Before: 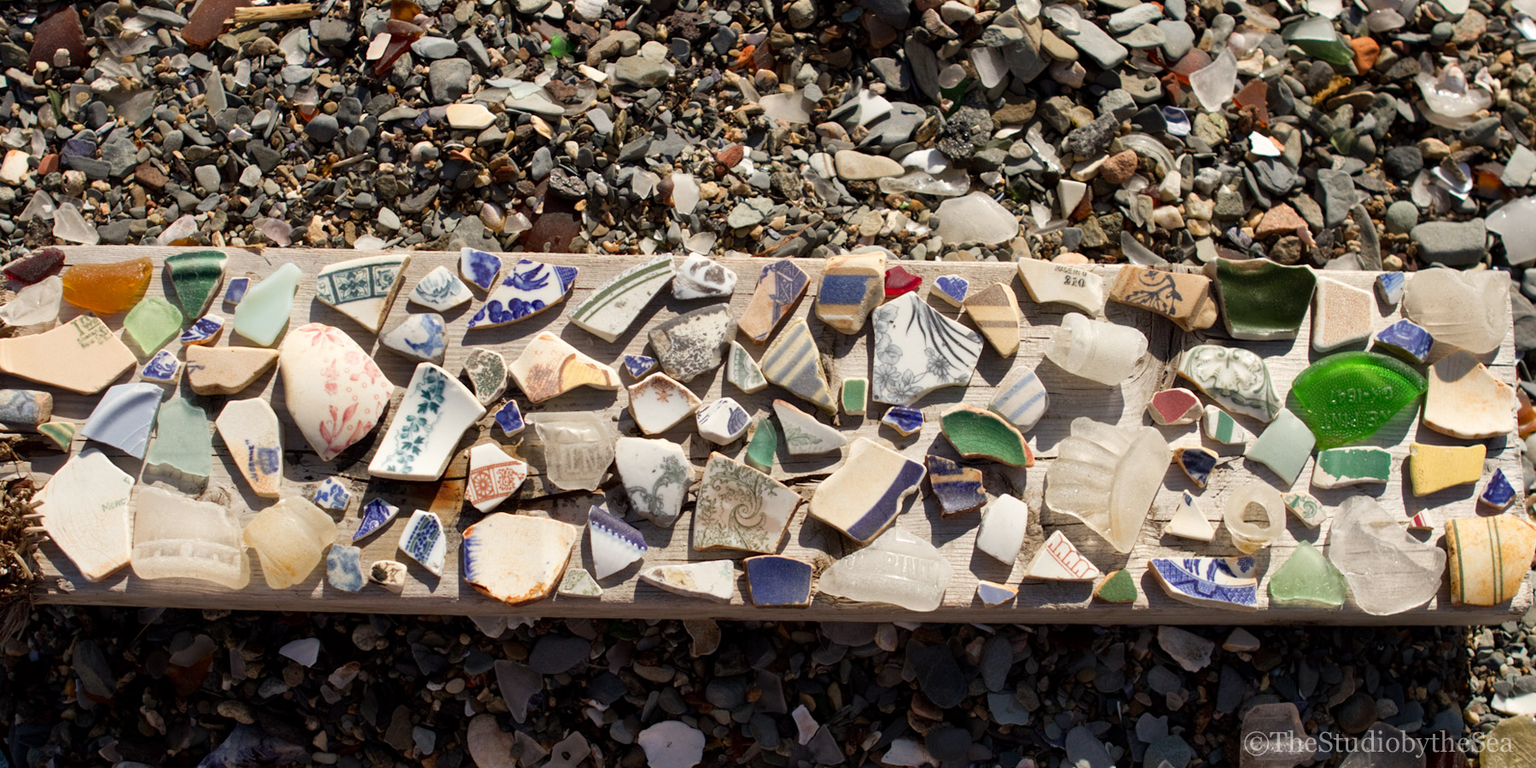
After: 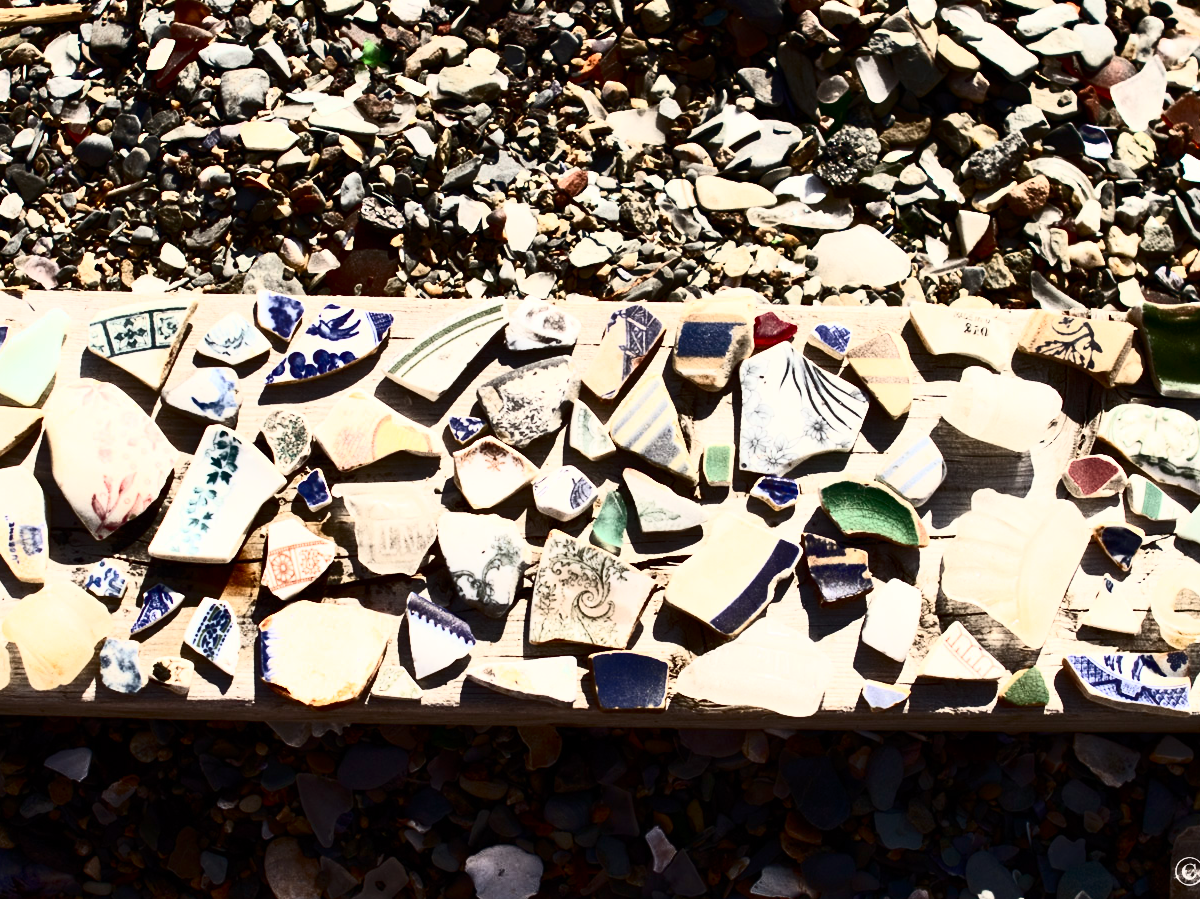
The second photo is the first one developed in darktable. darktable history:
crop and rotate: left 15.754%, right 17.579%
contrast brightness saturation: contrast 0.93, brightness 0.2
